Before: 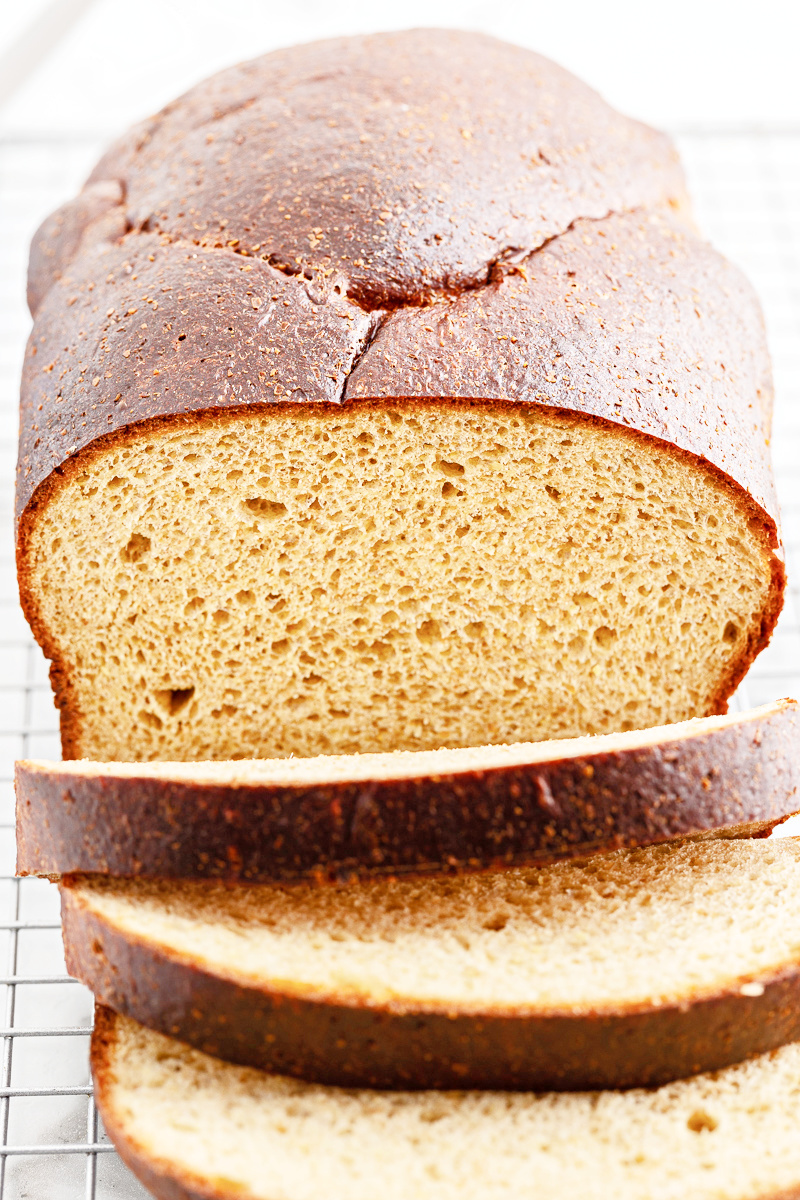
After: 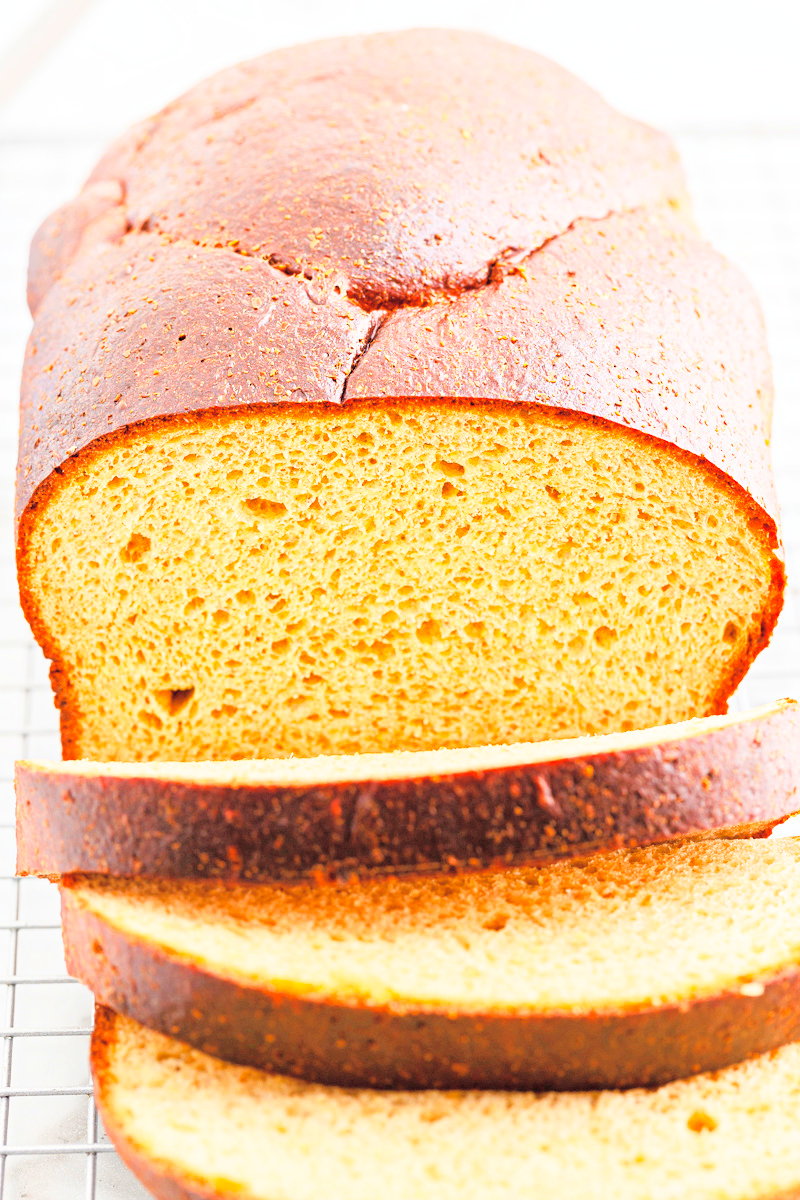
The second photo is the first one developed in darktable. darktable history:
color balance: contrast 10%
global tonemap: drago (0.7, 100)
exposure: black level correction 0, exposure 1.125 EV, compensate exposure bias true, compensate highlight preservation false
